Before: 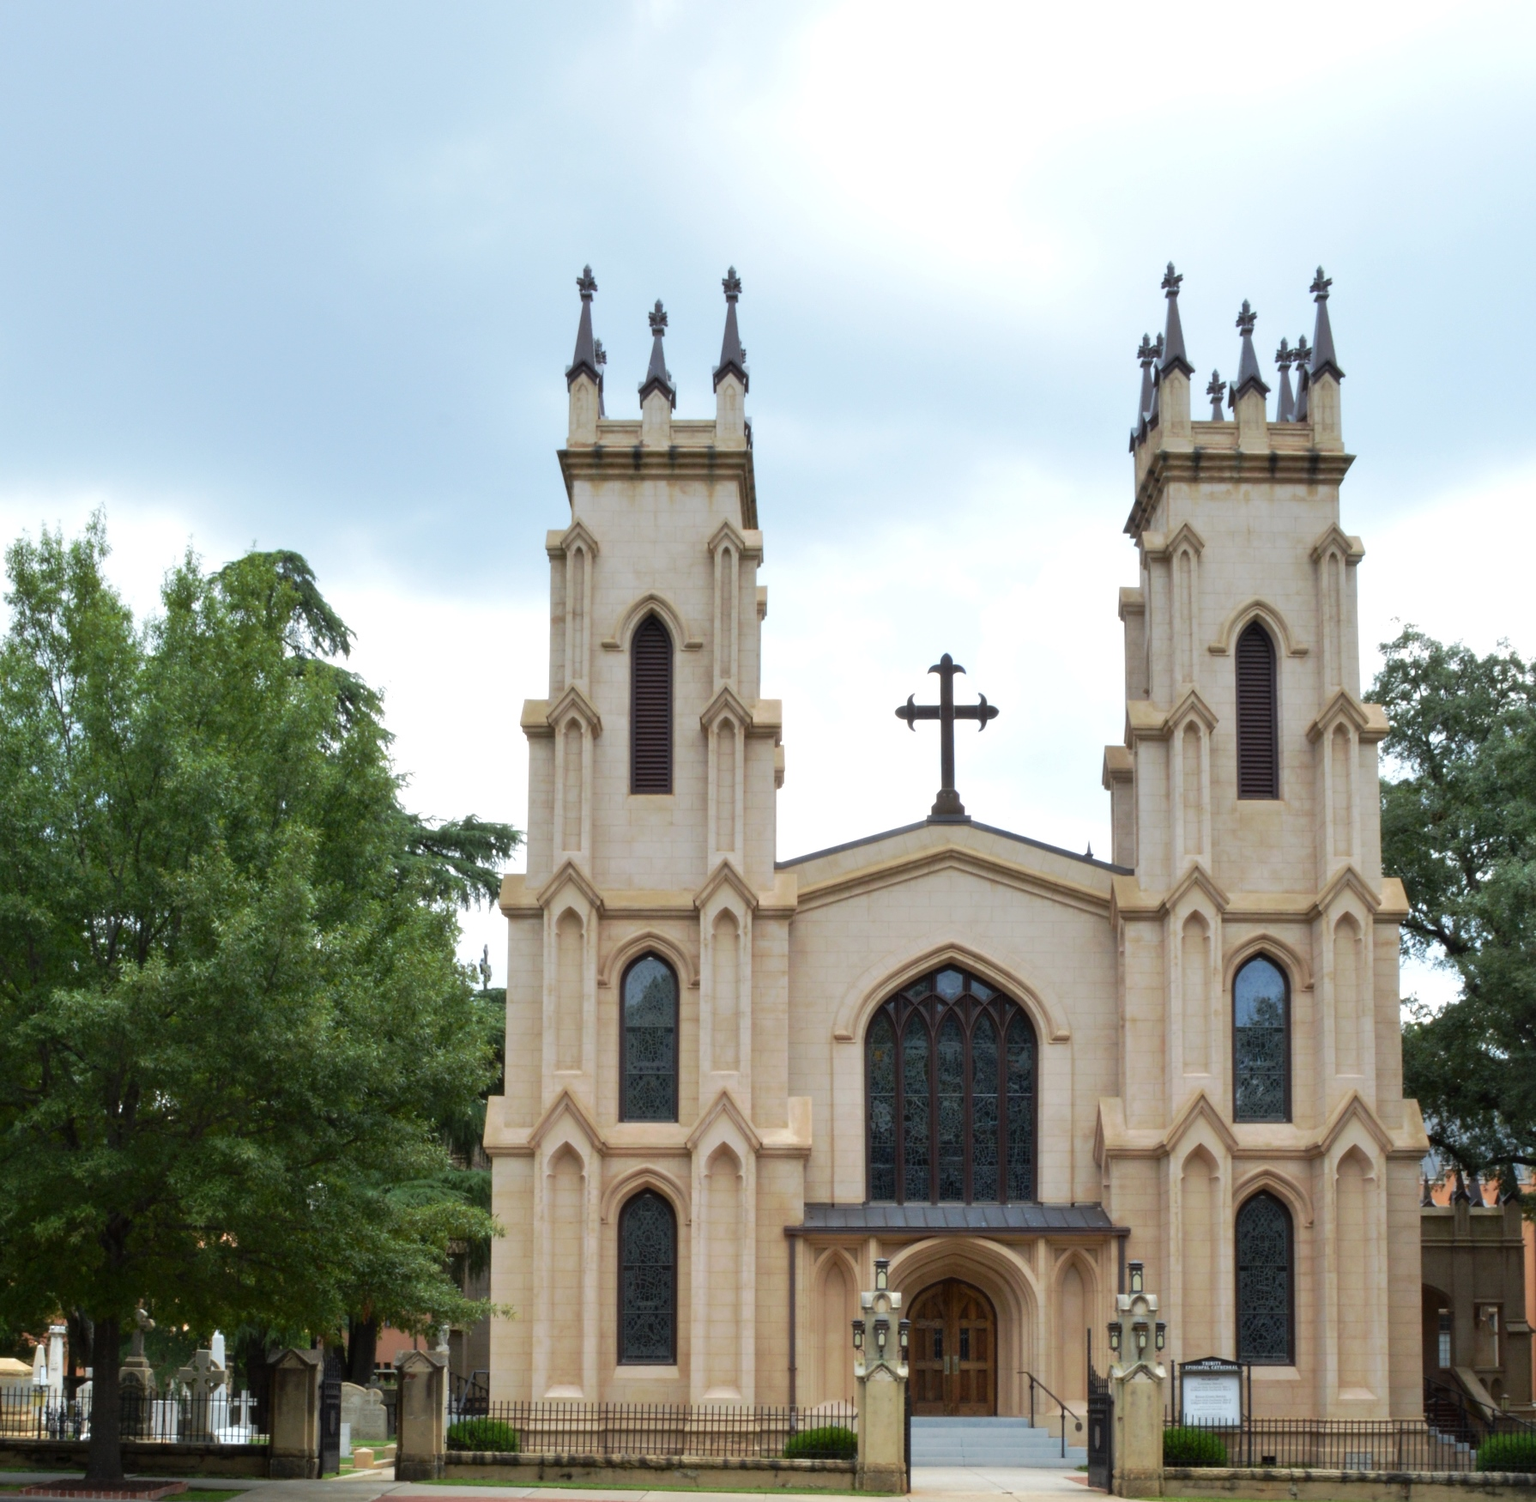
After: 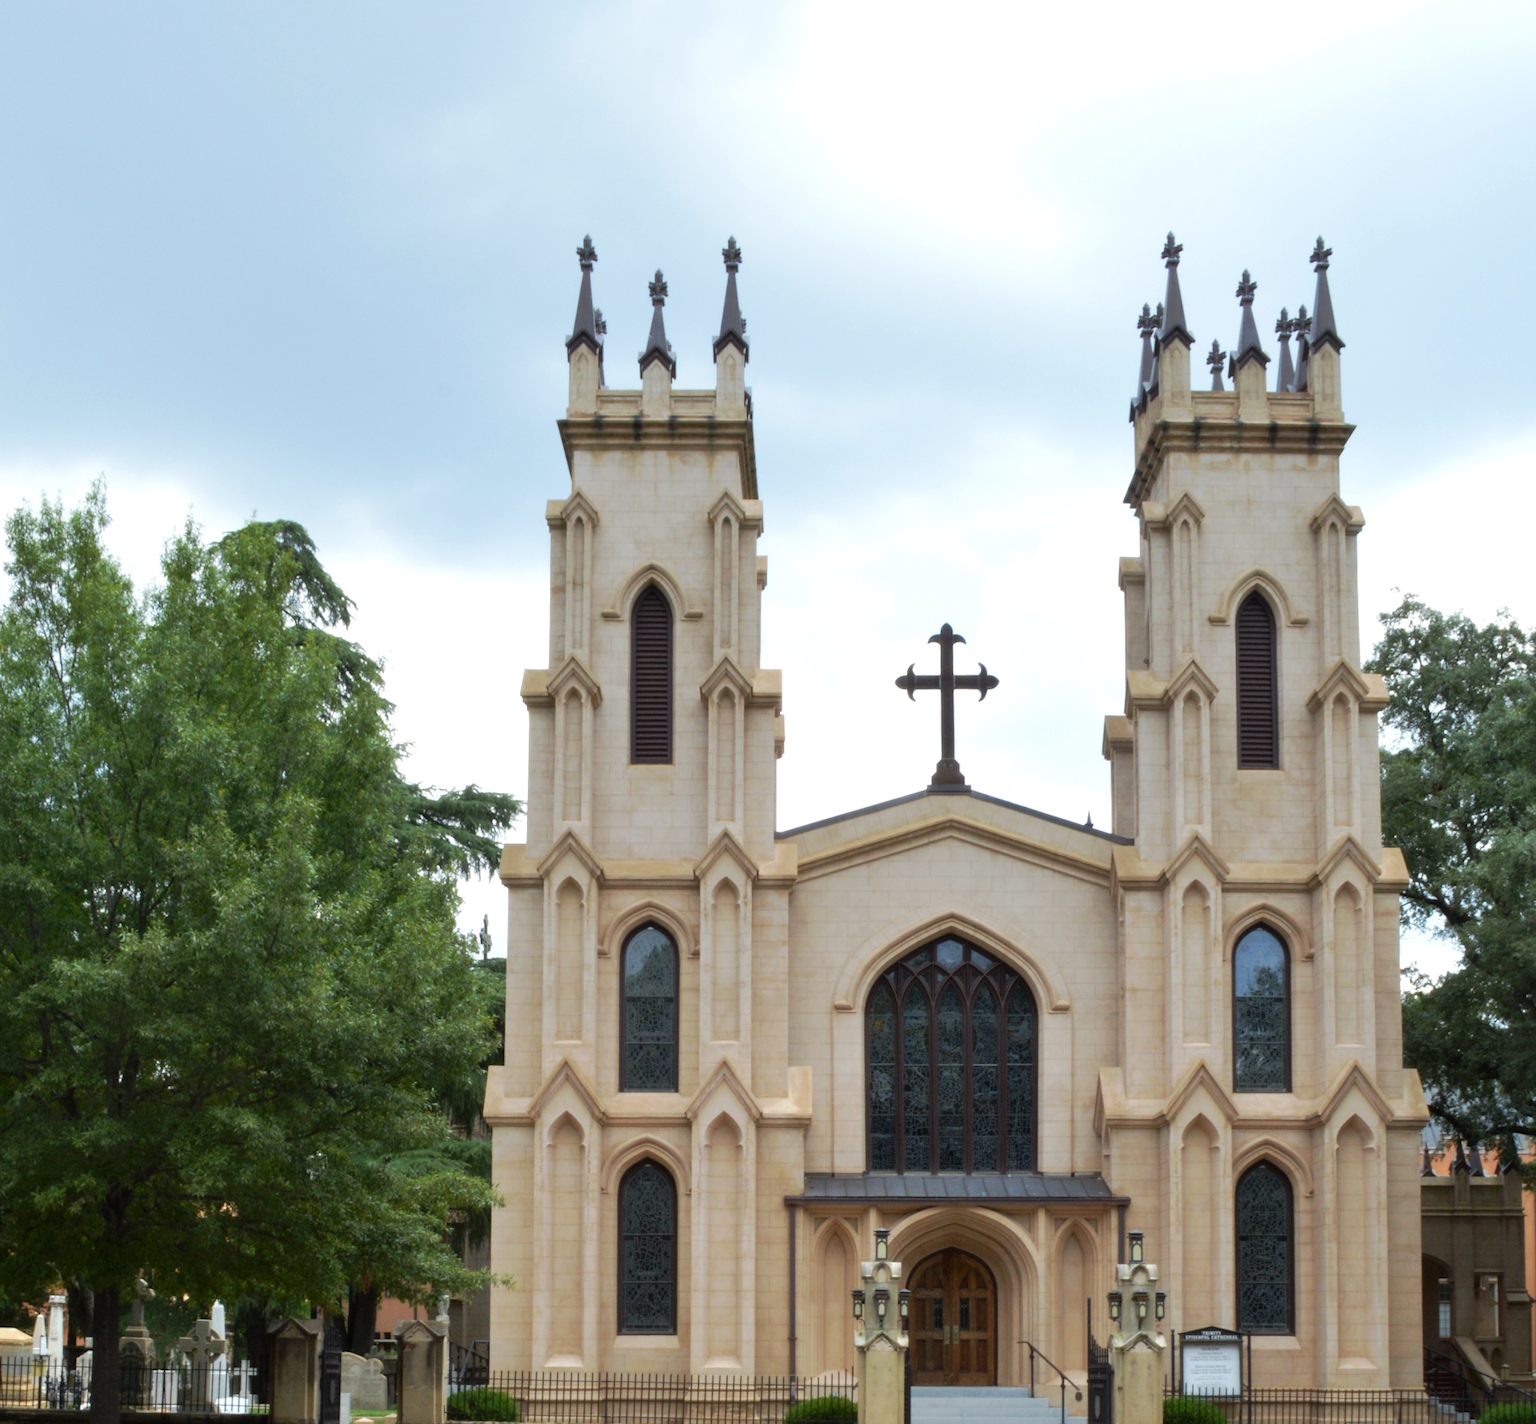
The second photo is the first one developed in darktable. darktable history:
crop and rotate: top 2.021%, bottom 3.118%
